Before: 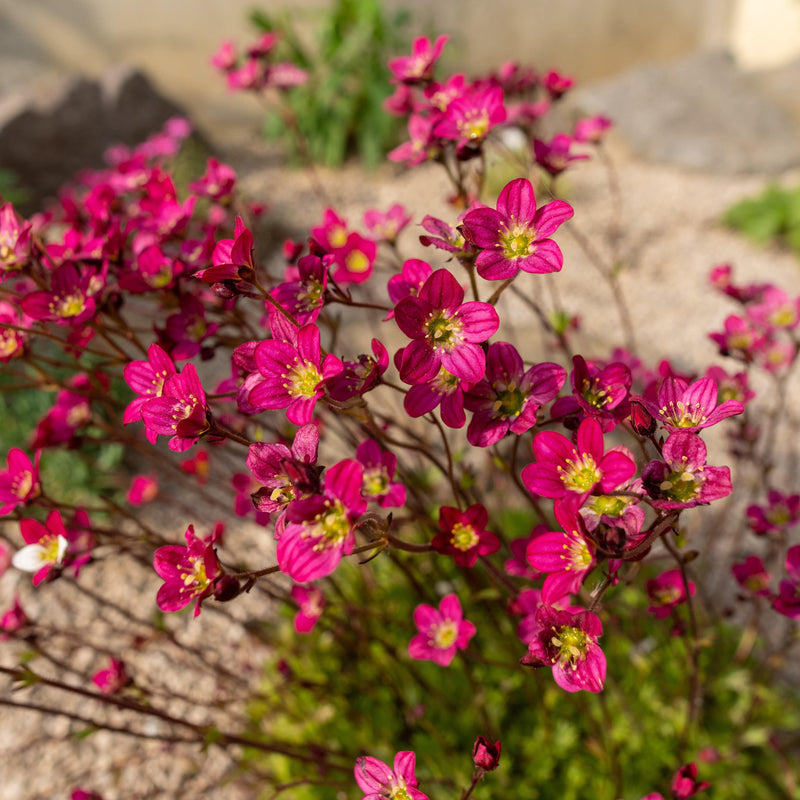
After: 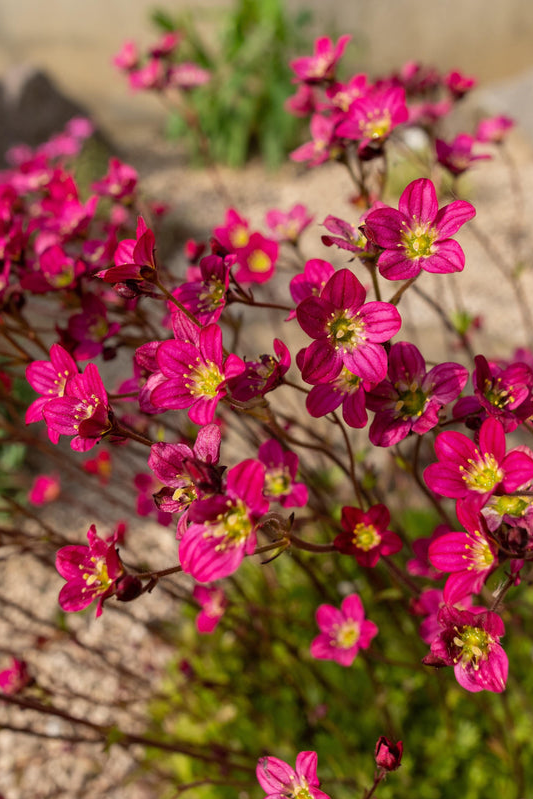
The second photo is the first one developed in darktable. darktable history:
crop and rotate: left 12.401%, right 20.851%
